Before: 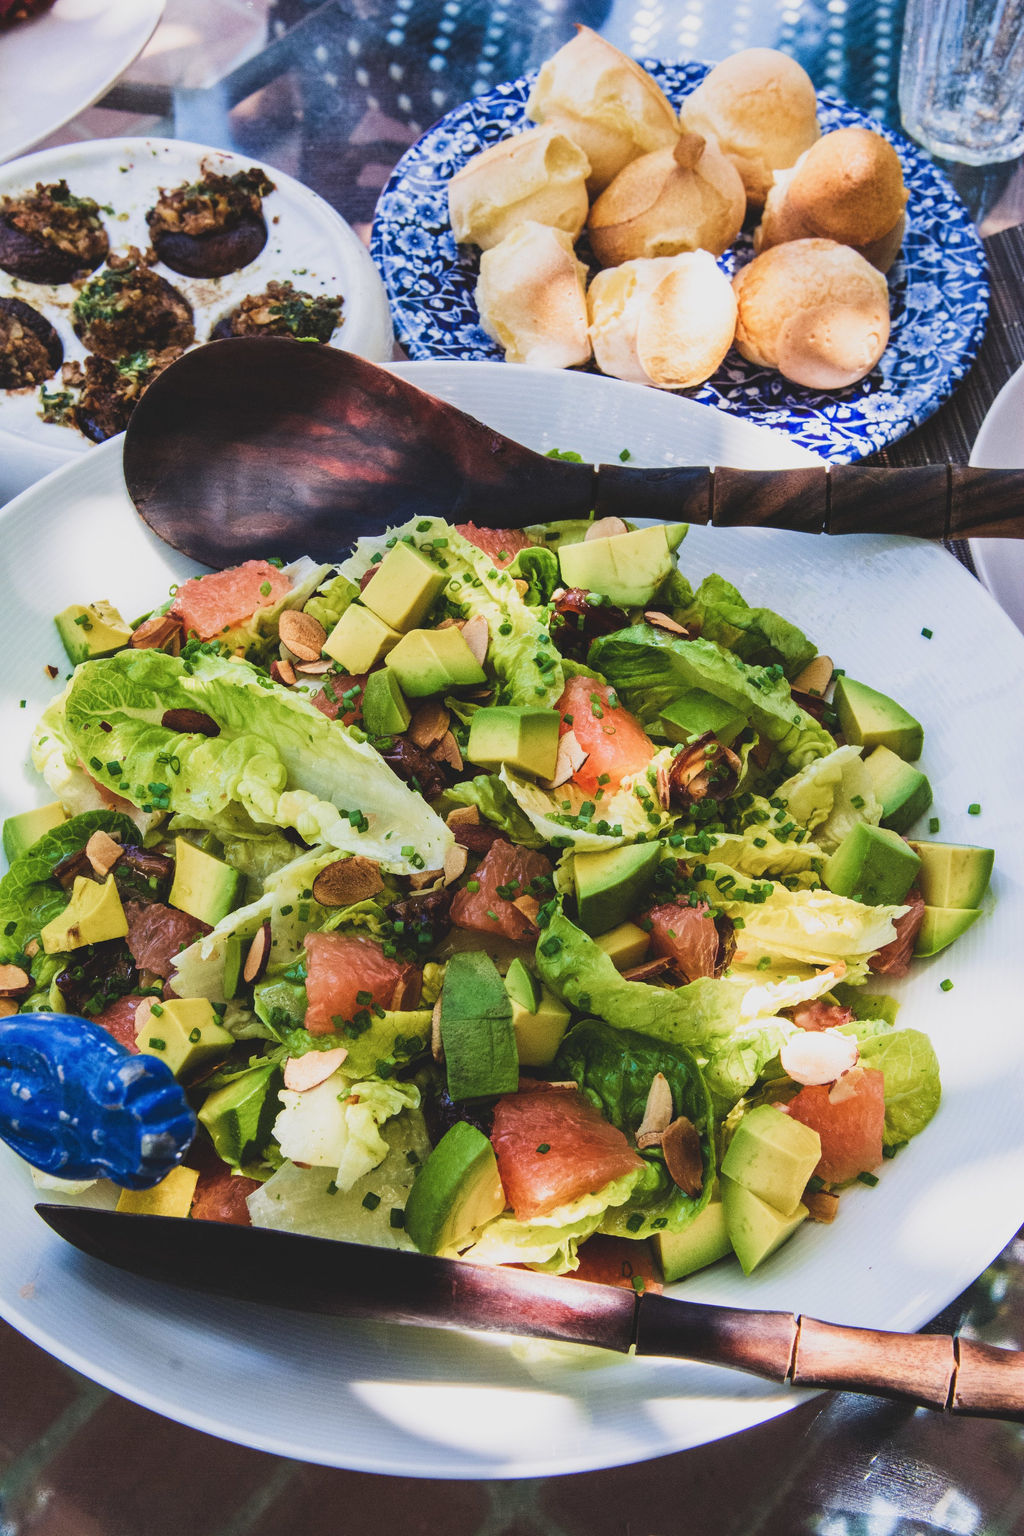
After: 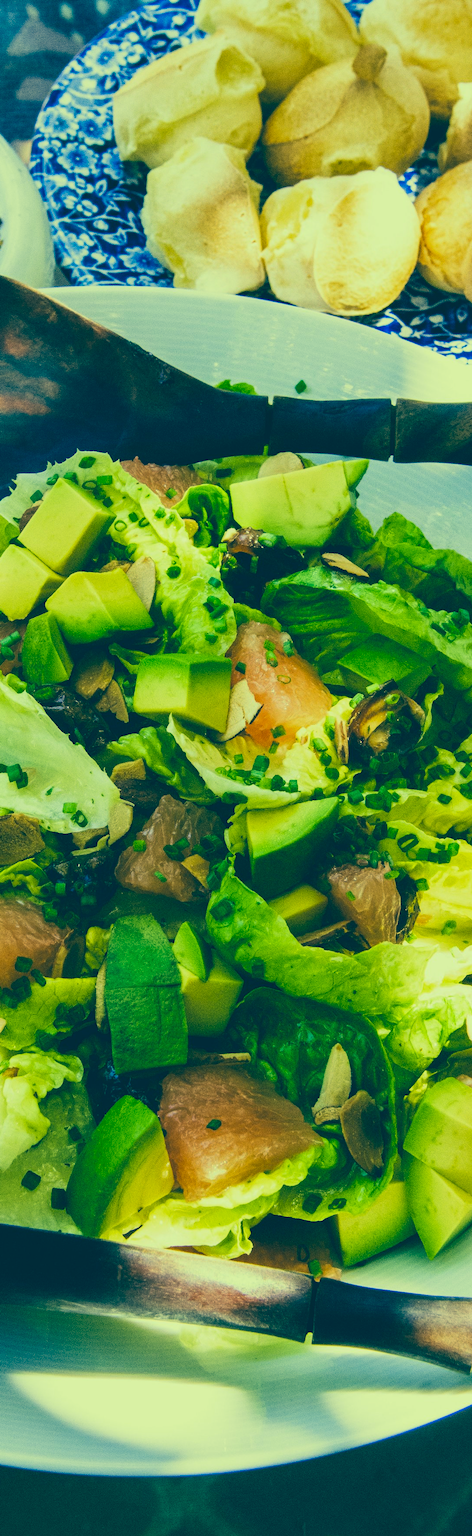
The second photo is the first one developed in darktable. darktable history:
color correction: highlights a* -15.58, highlights b* 40, shadows a* -40, shadows b* -26.18
crop: left 33.452%, top 6.025%, right 23.155%
